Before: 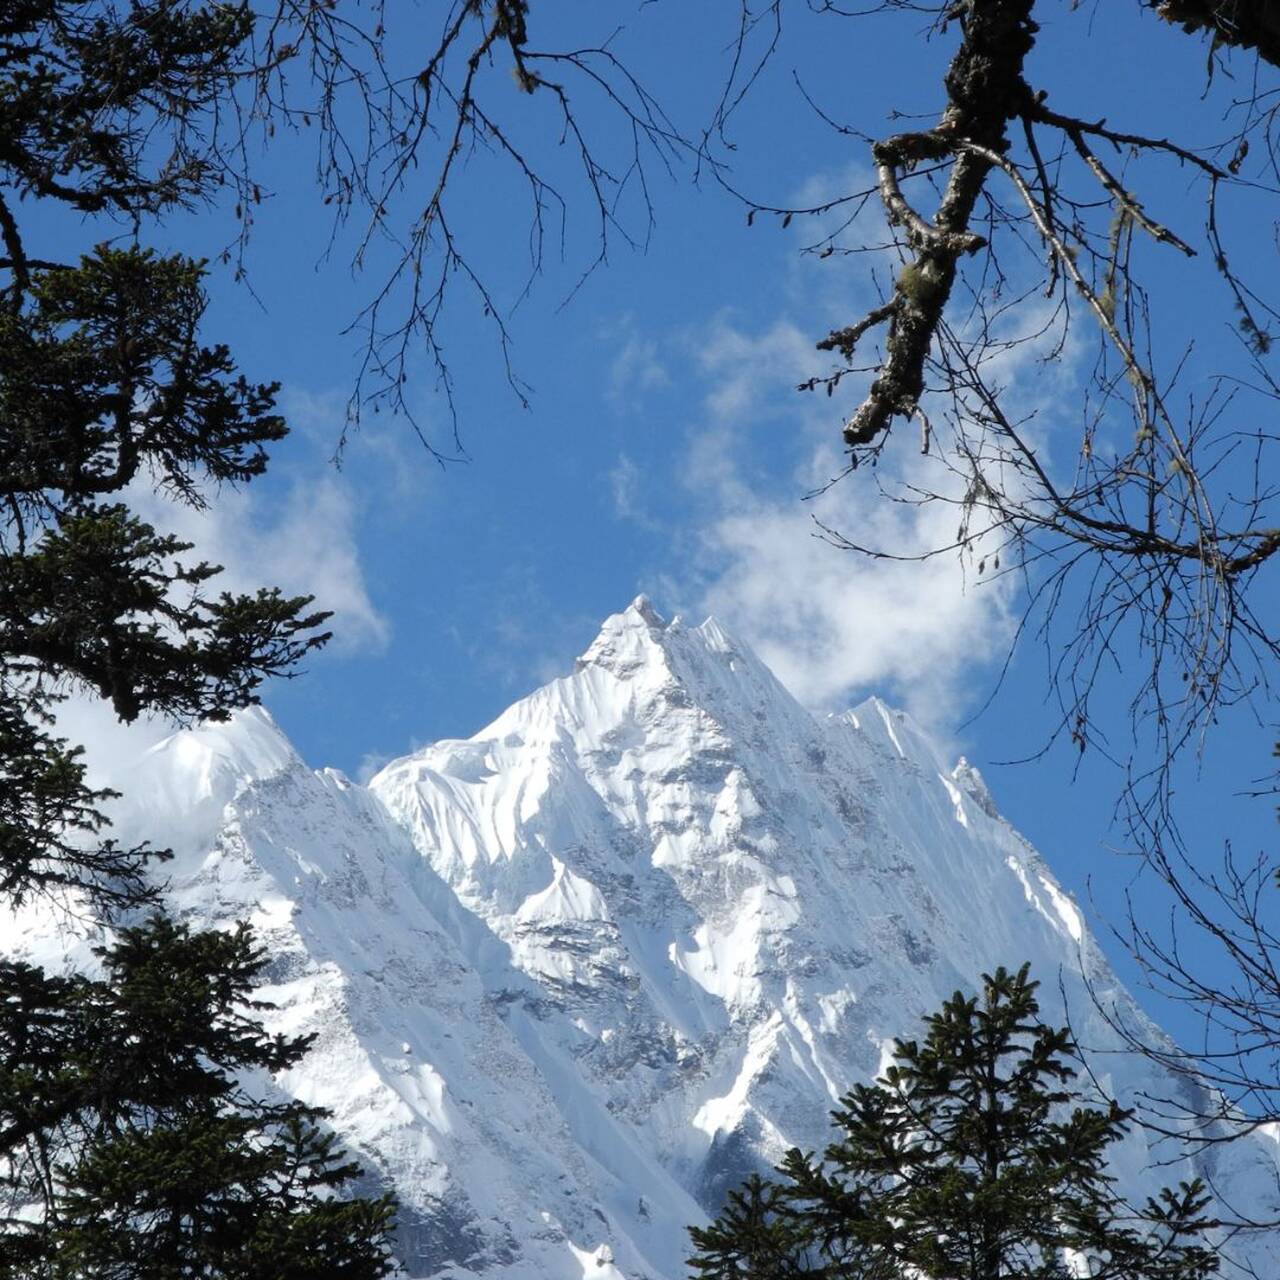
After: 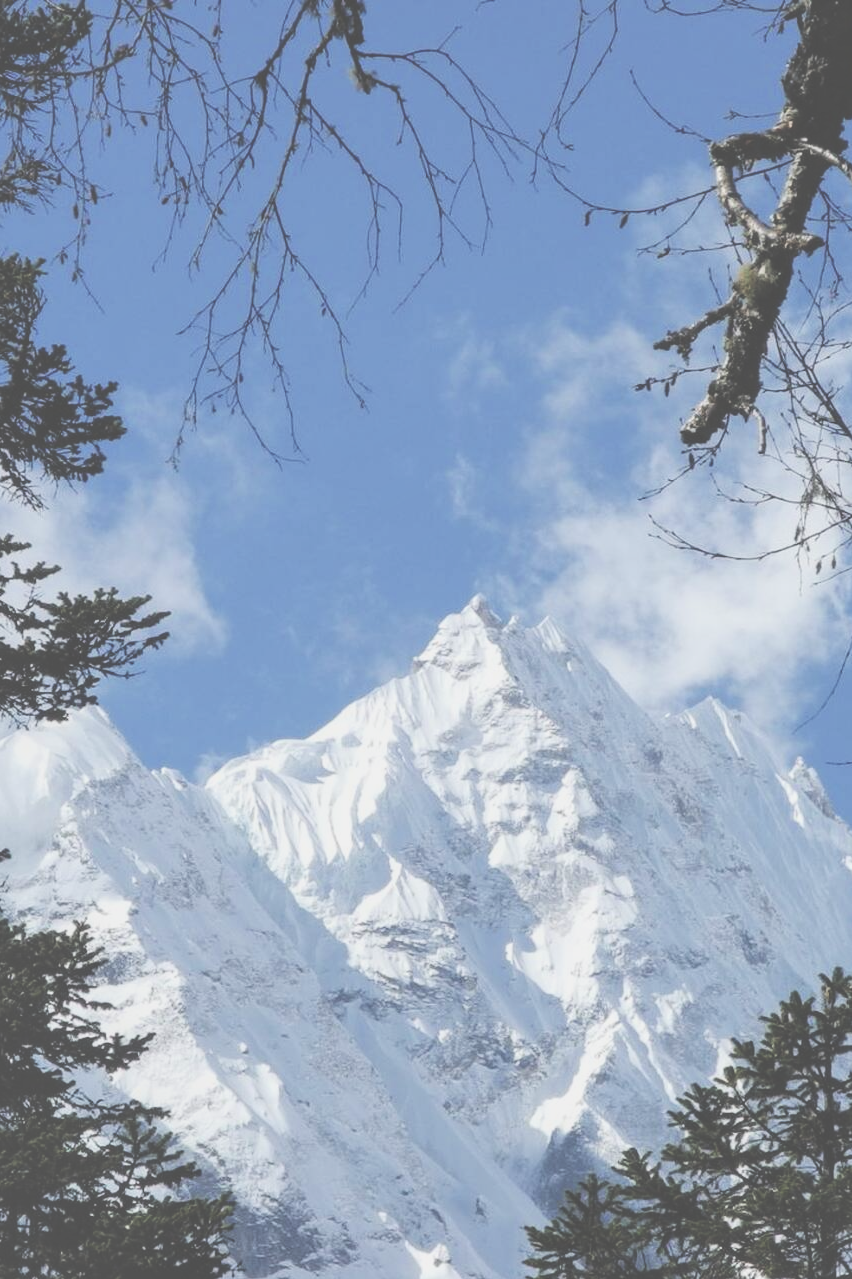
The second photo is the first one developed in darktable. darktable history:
crop and rotate: left 12.764%, right 20.596%
filmic rgb: black relative exposure -7.65 EV, white relative exposure 4.56 EV, hardness 3.61
contrast brightness saturation: contrast 0.097, brightness 0.023, saturation 0.021
local contrast: on, module defaults
exposure: black level correction -0.071, exposure 0.501 EV, compensate exposure bias true, compensate highlight preservation false
color correction: highlights b* 0.035, saturation 0.989
